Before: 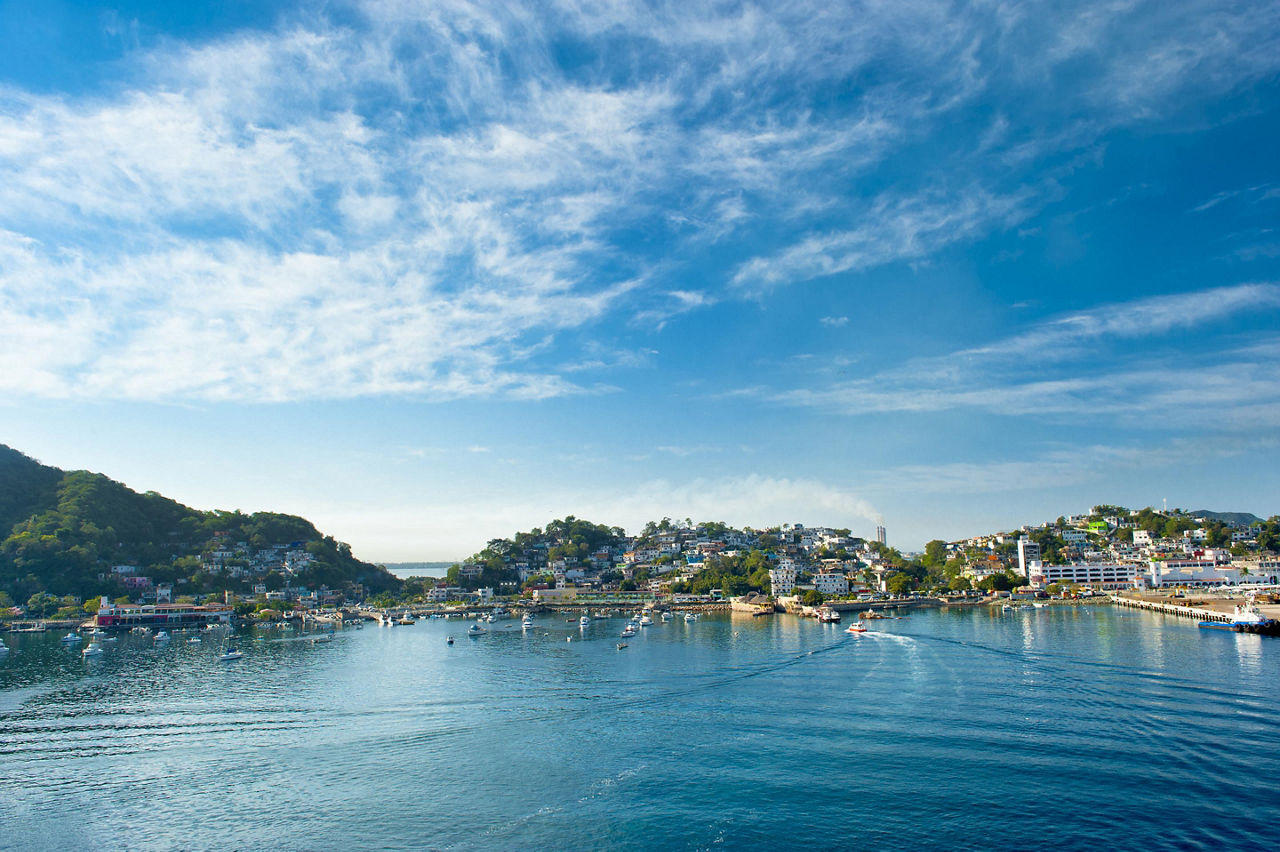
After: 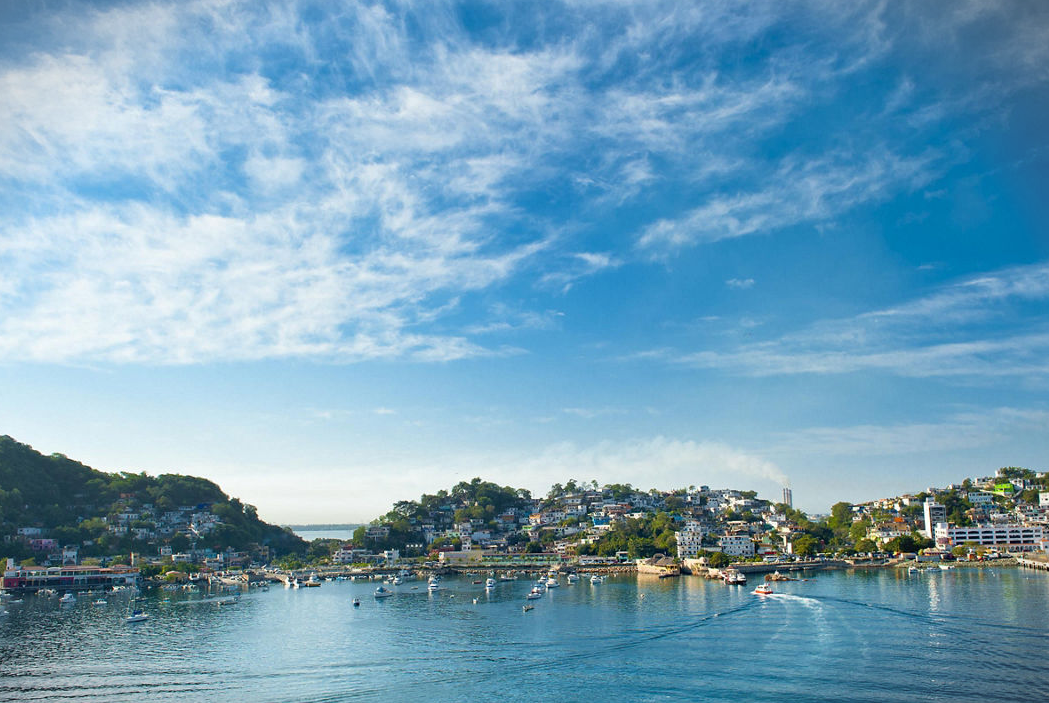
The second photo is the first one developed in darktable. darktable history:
crop and rotate: left 7.393%, top 4.5%, right 10.613%, bottom 12.964%
vignetting: fall-off start 100.5%, width/height ratio 1.308, unbound false
